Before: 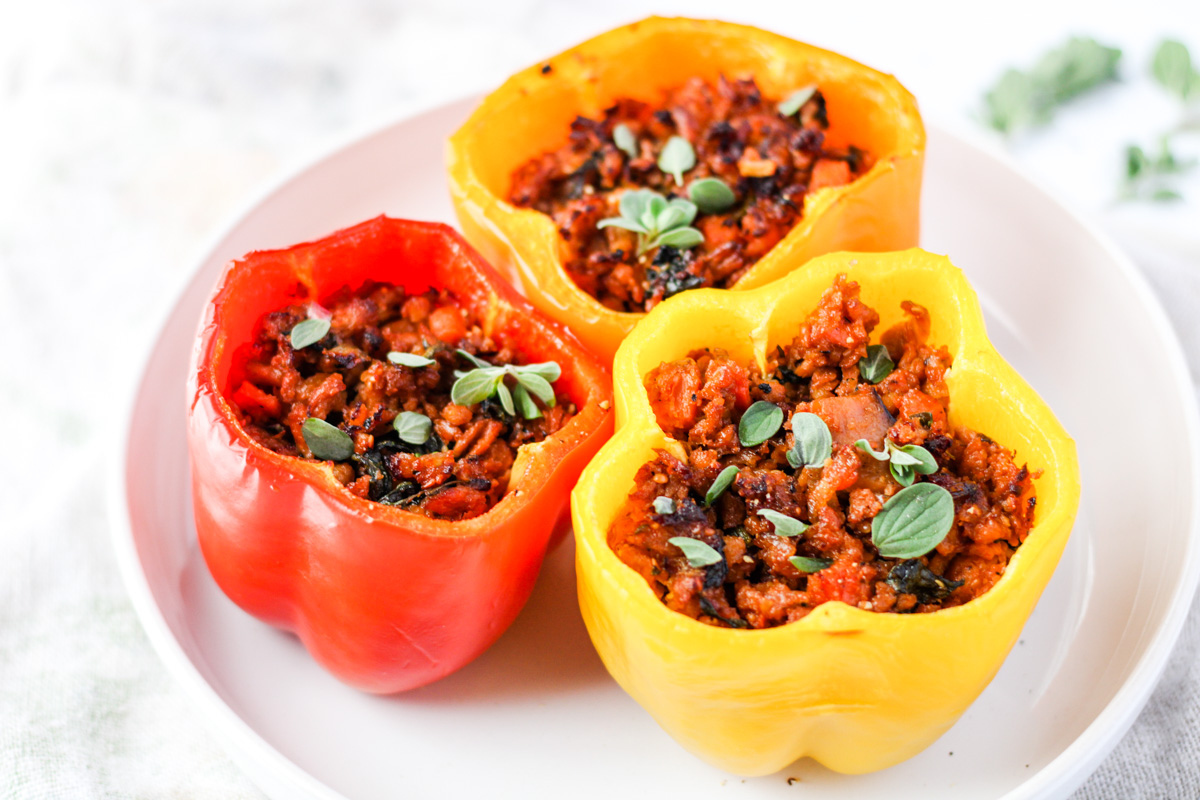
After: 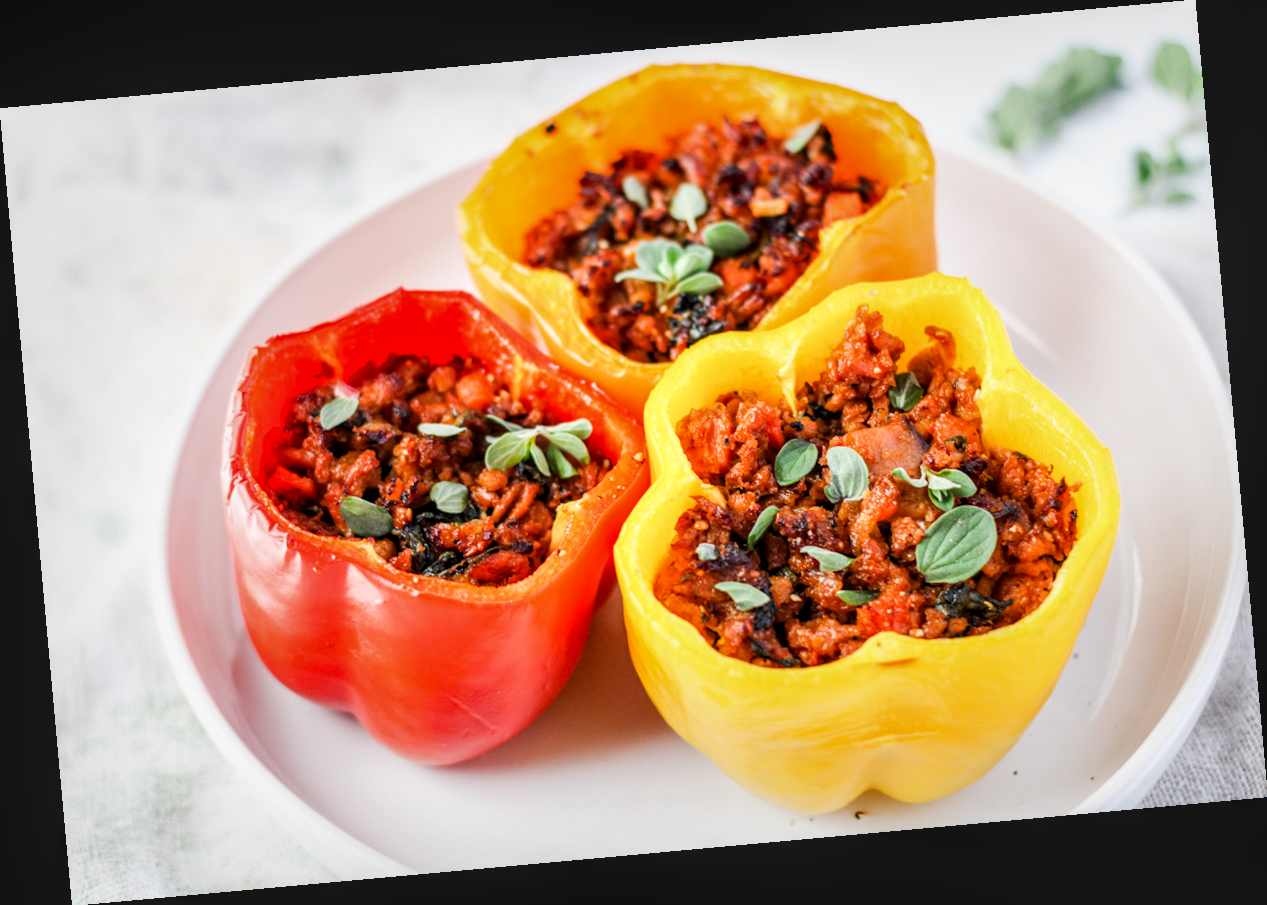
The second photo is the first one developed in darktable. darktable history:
local contrast: on, module defaults
rotate and perspective: rotation -5.2°, automatic cropping off
